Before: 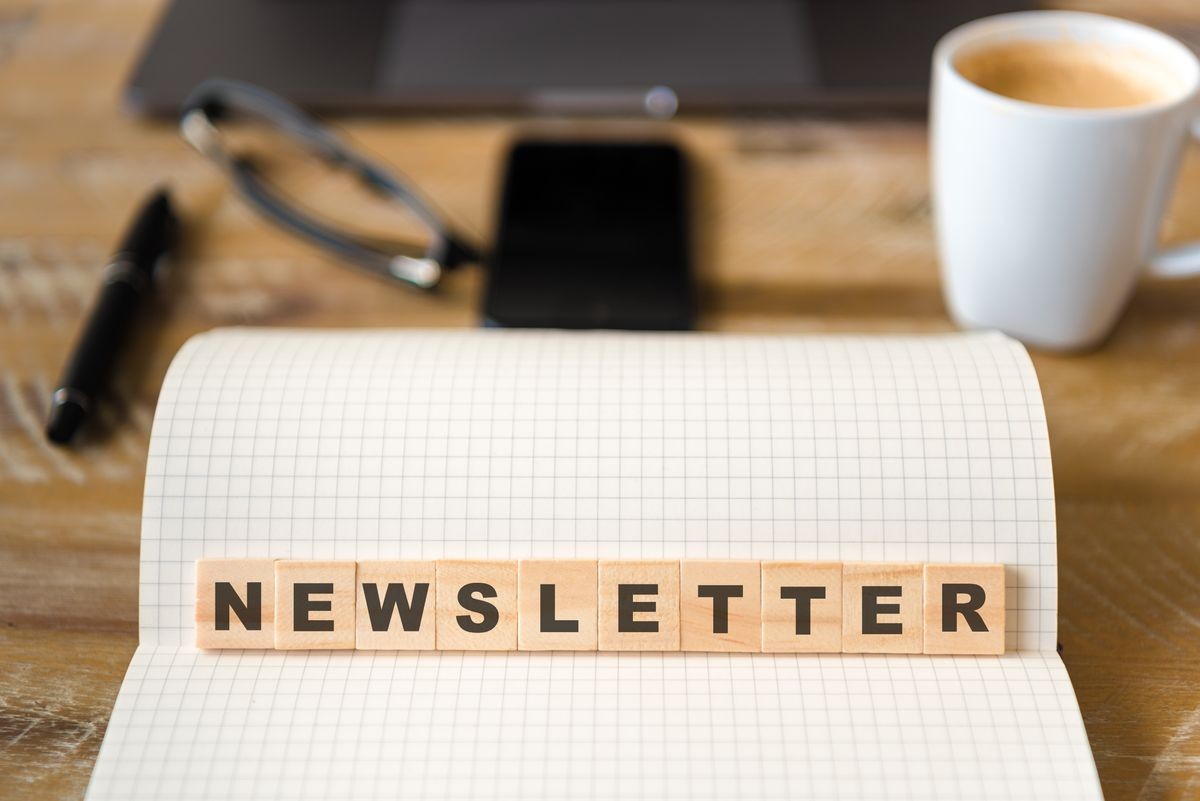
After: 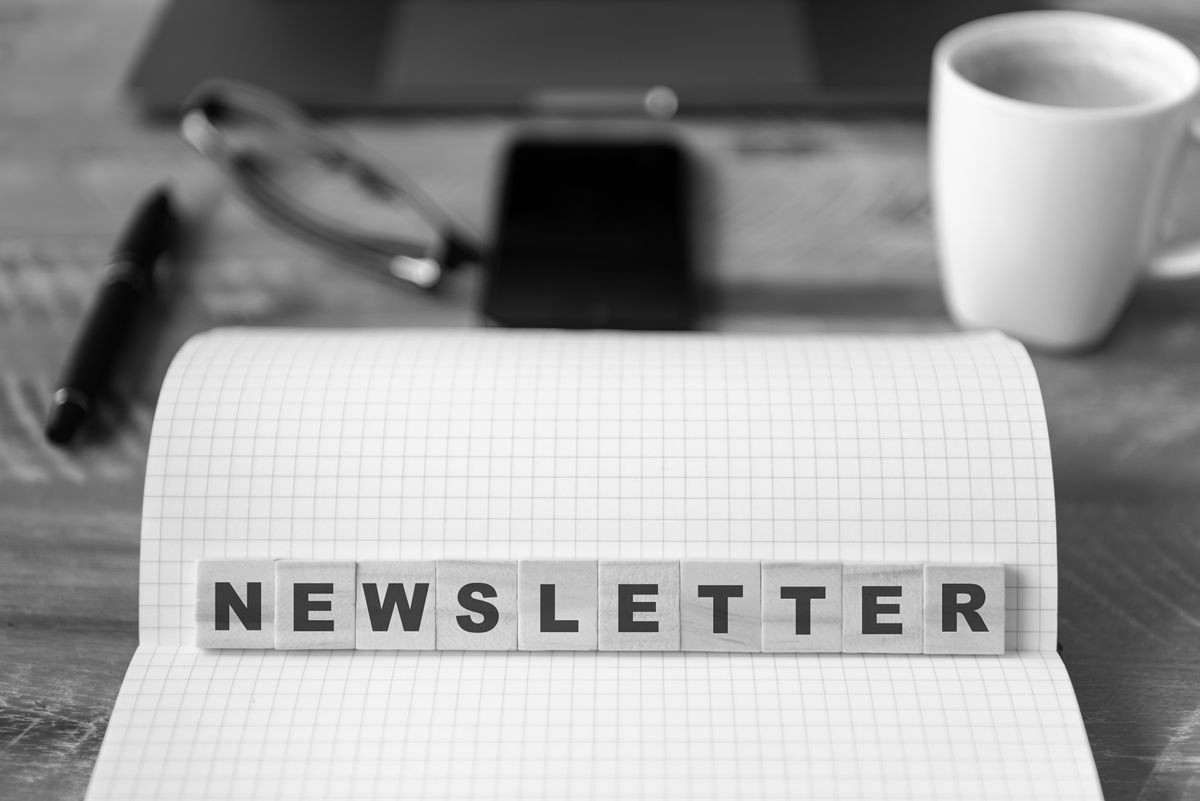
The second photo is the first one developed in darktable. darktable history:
color calibration: output gray [0.21, 0.42, 0.37, 0], illuminant as shot in camera, x 0.358, y 0.373, temperature 4628.91 K
